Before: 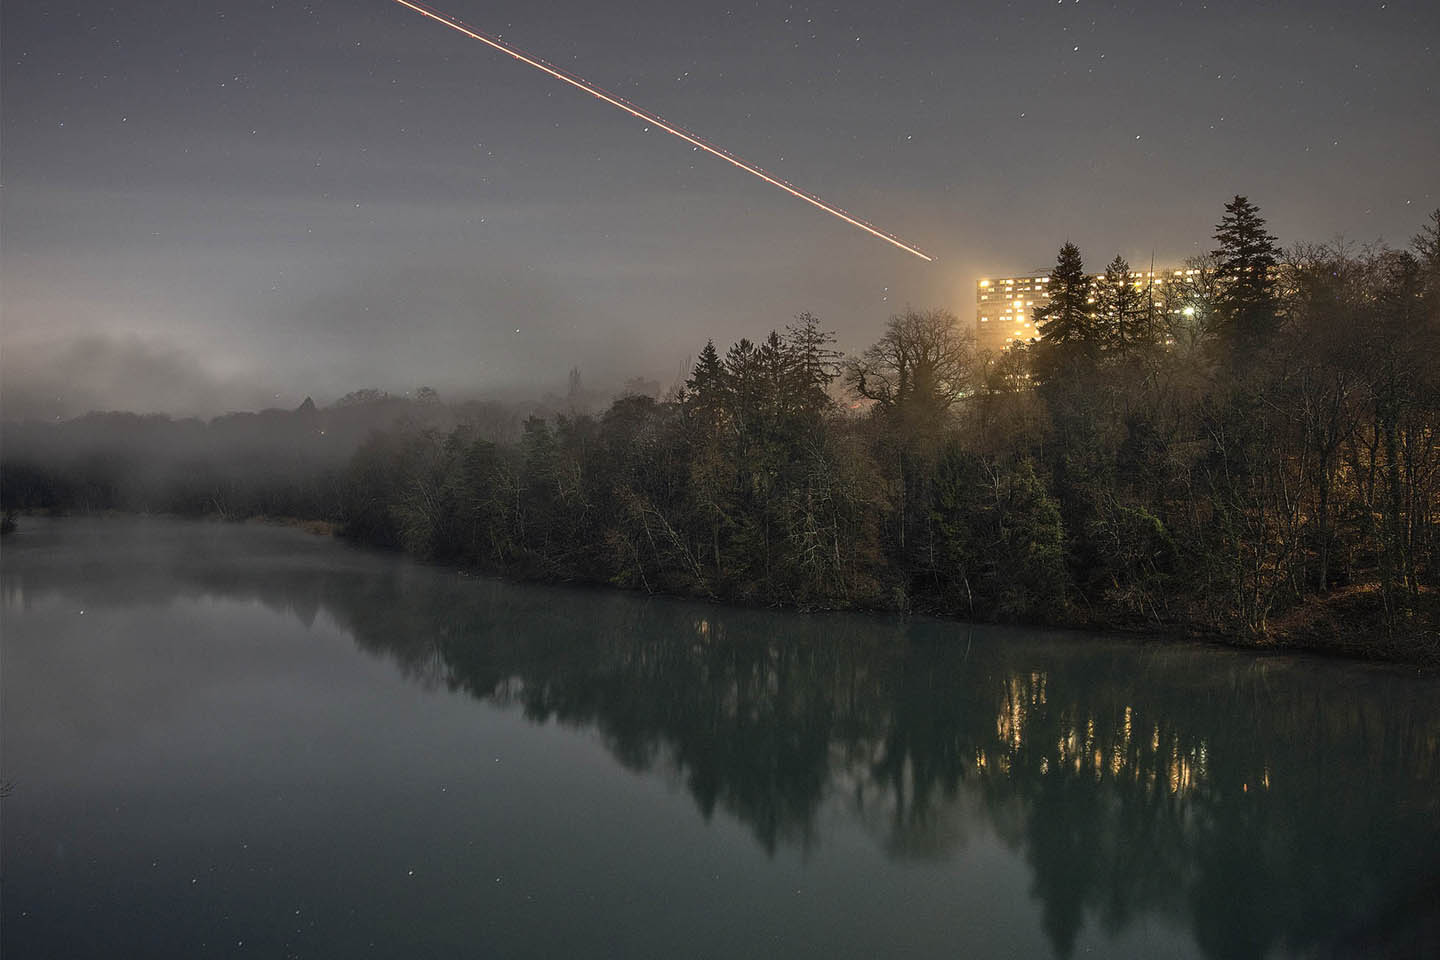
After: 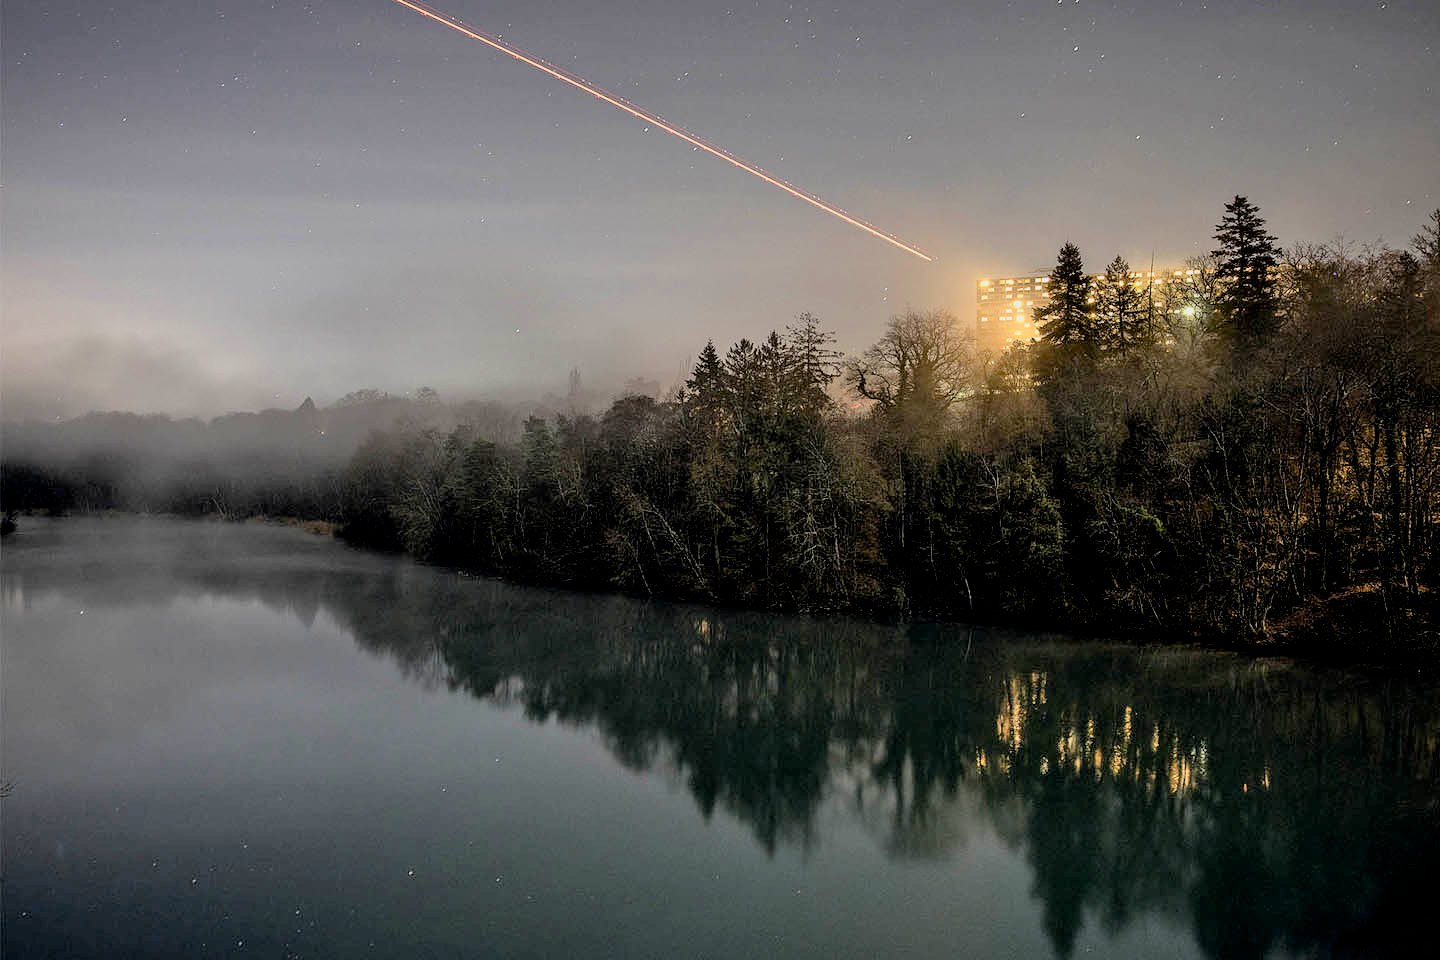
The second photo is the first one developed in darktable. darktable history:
filmic rgb: black relative exposure -7.15 EV, white relative exposure 5.36 EV, hardness 3.02, color science v6 (2022)
exposure: black level correction 0.011, exposure 1.088 EV, compensate exposure bias true, compensate highlight preservation false
